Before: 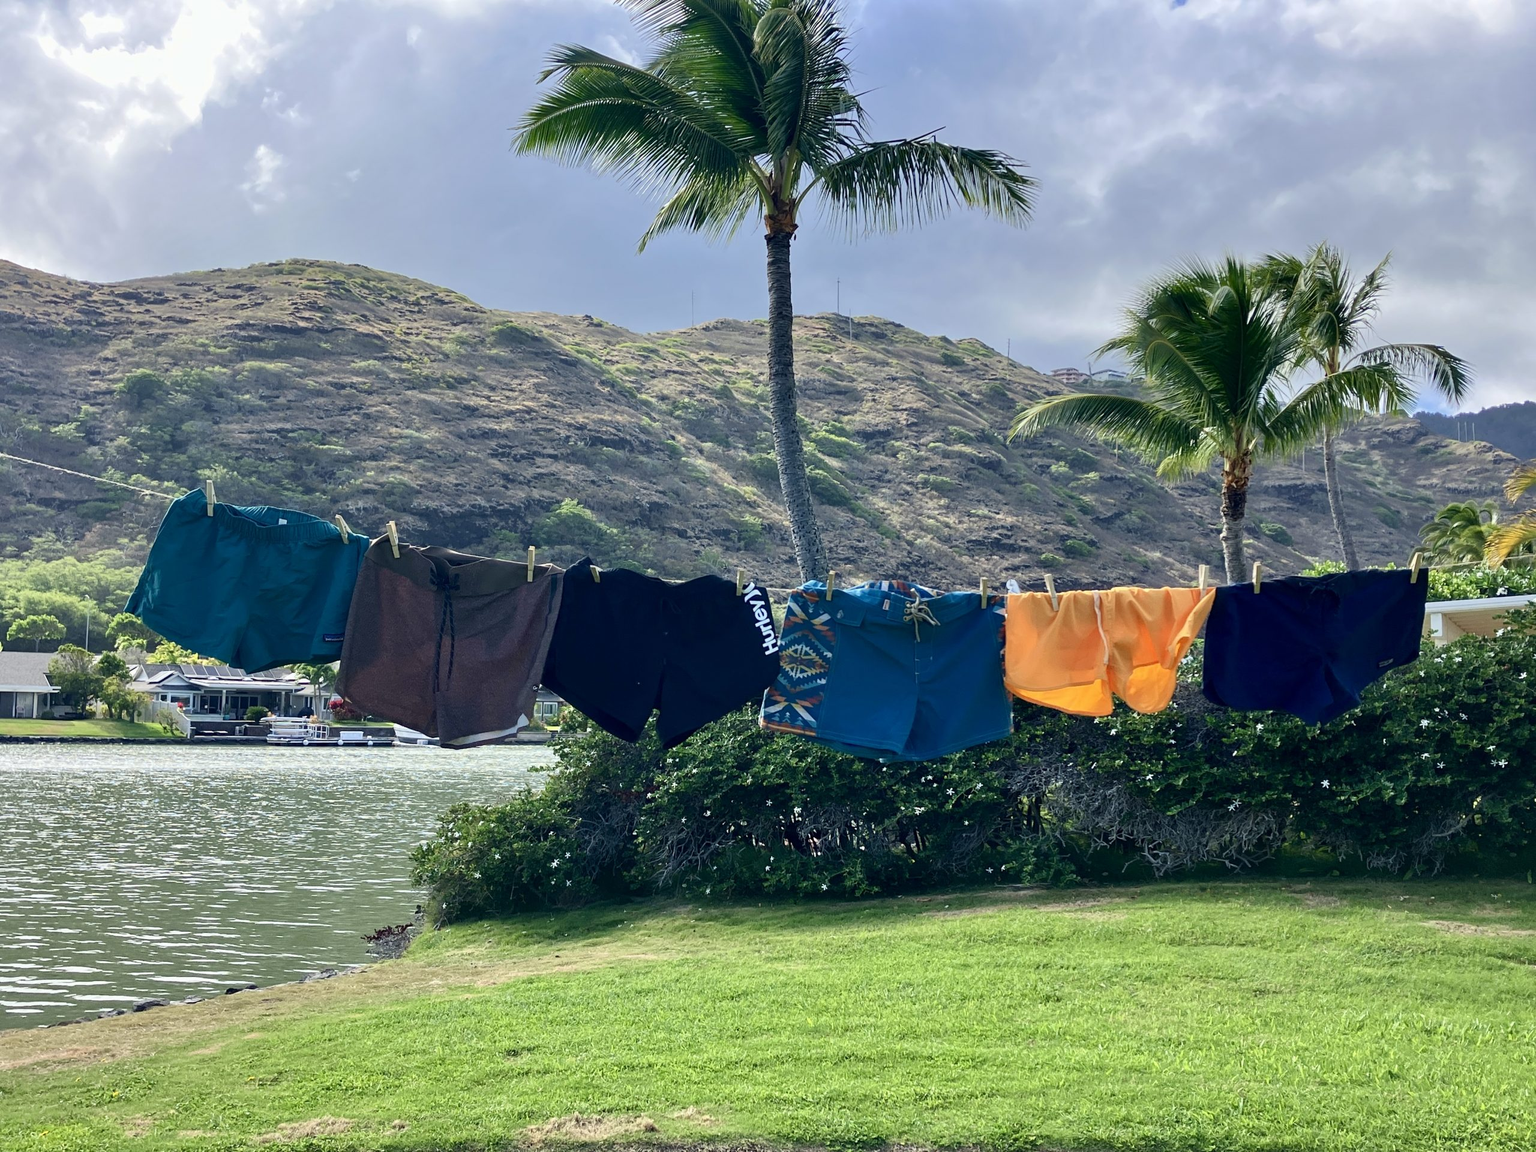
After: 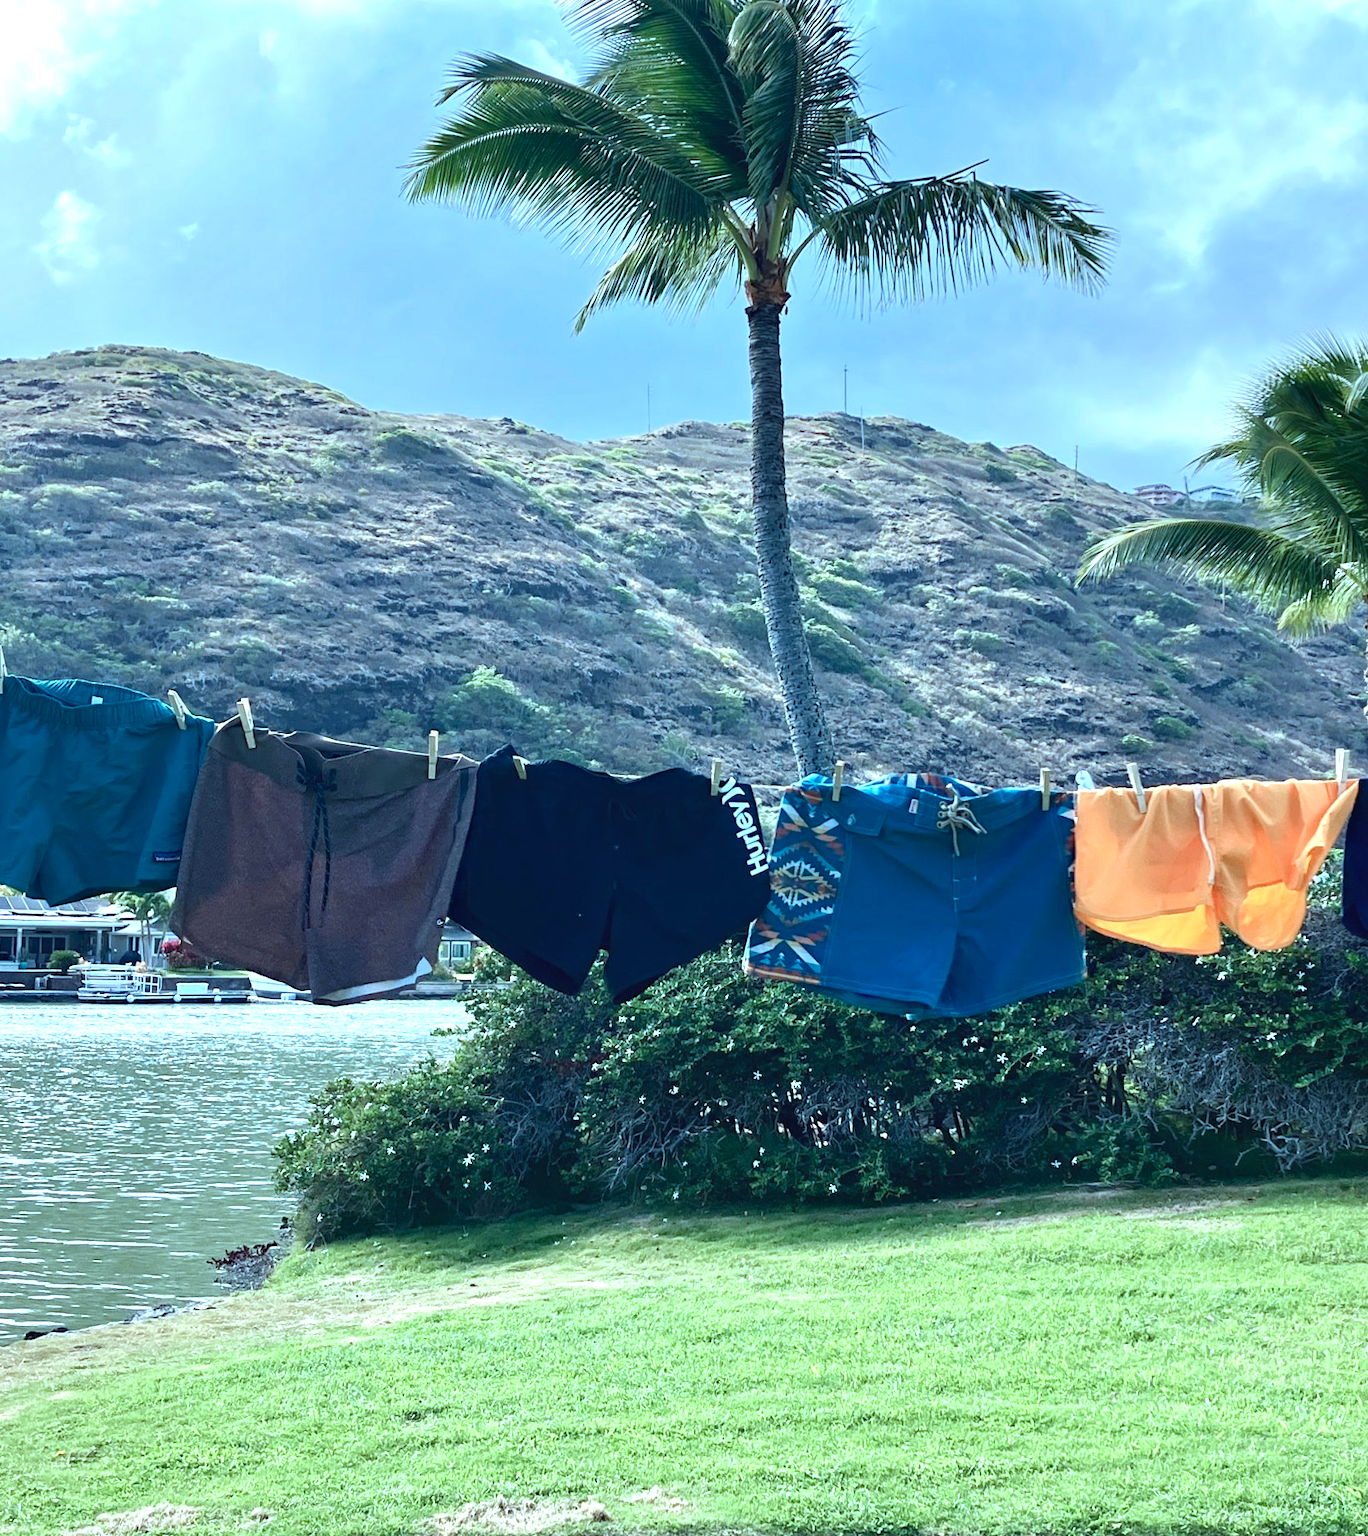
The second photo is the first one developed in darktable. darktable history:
crop and rotate: left 13.342%, right 19.991%
contrast brightness saturation: saturation -0.05
rotate and perspective: rotation -0.45°, automatic cropping original format, crop left 0.008, crop right 0.992, crop top 0.012, crop bottom 0.988
color correction: highlights a* -9.73, highlights b* -21.22
haze removal: compatibility mode true, adaptive false
exposure: black level correction -0.002, exposure 0.708 EV, compensate exposure bias true, compensate highlight preservation false
